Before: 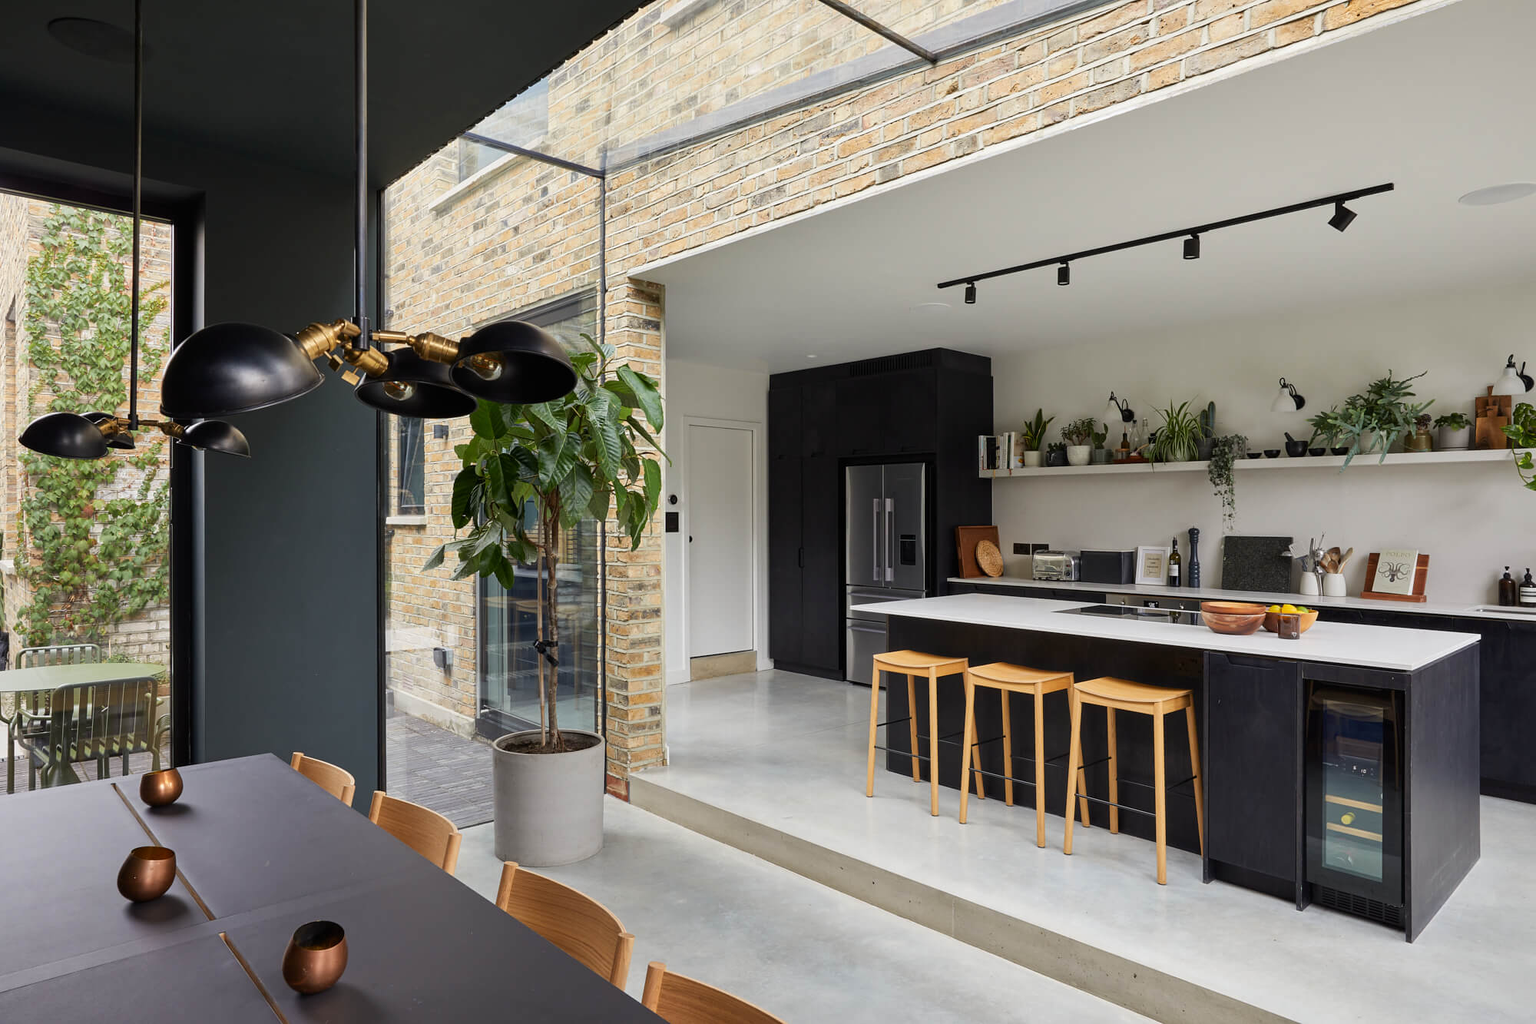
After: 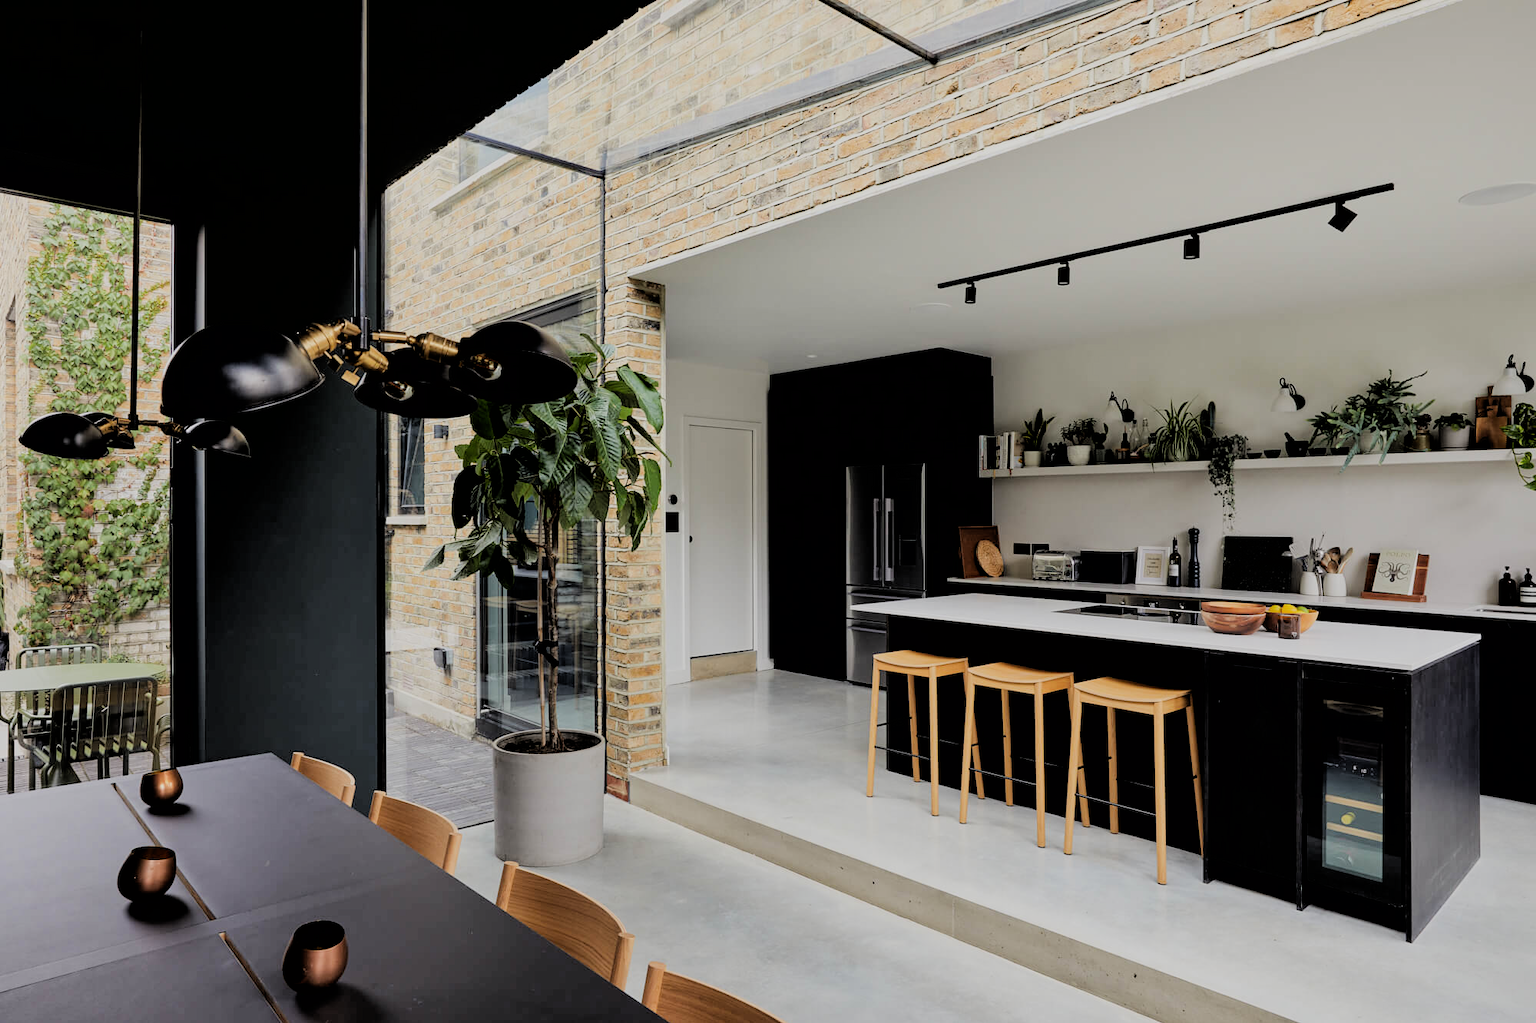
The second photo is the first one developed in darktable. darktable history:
filmic rgb: black relative exposure -2.94 EV, white relative exposure 4.56 EV, threshold 5.98 EV, hardness 1.76, contrast 1.235, enable highlight reconstruction true
